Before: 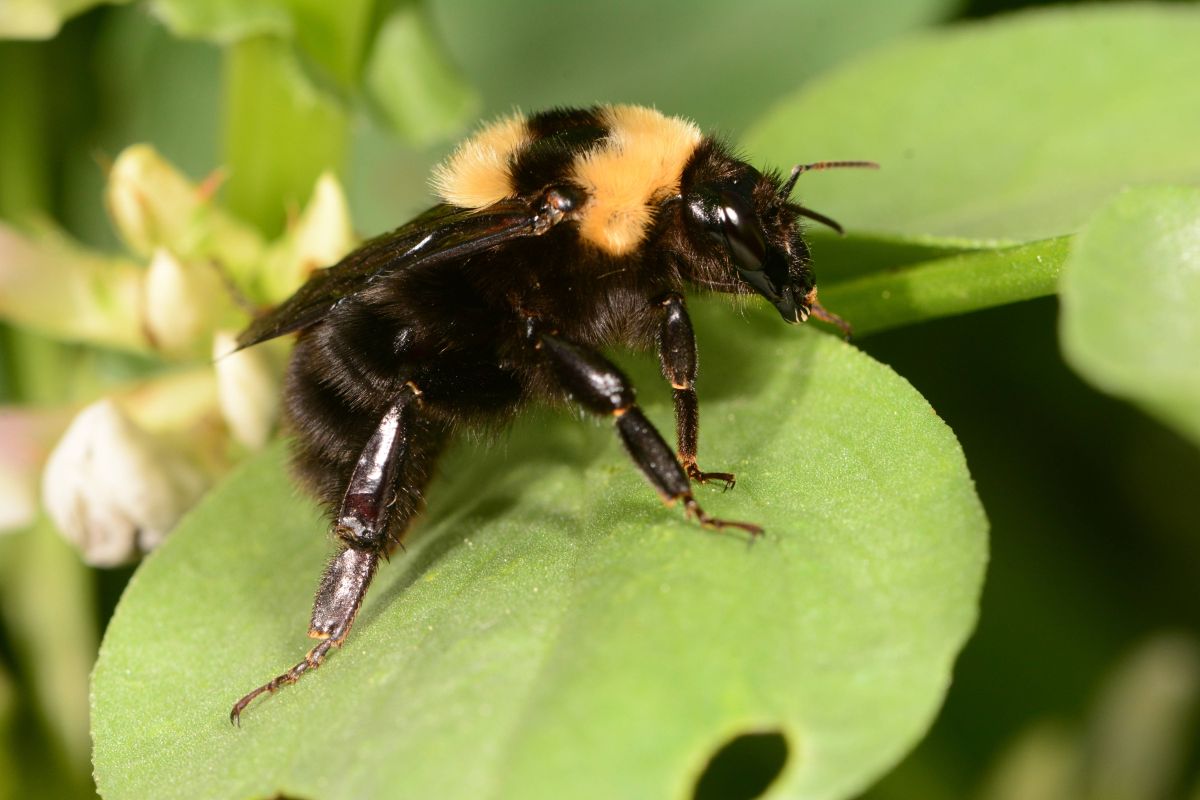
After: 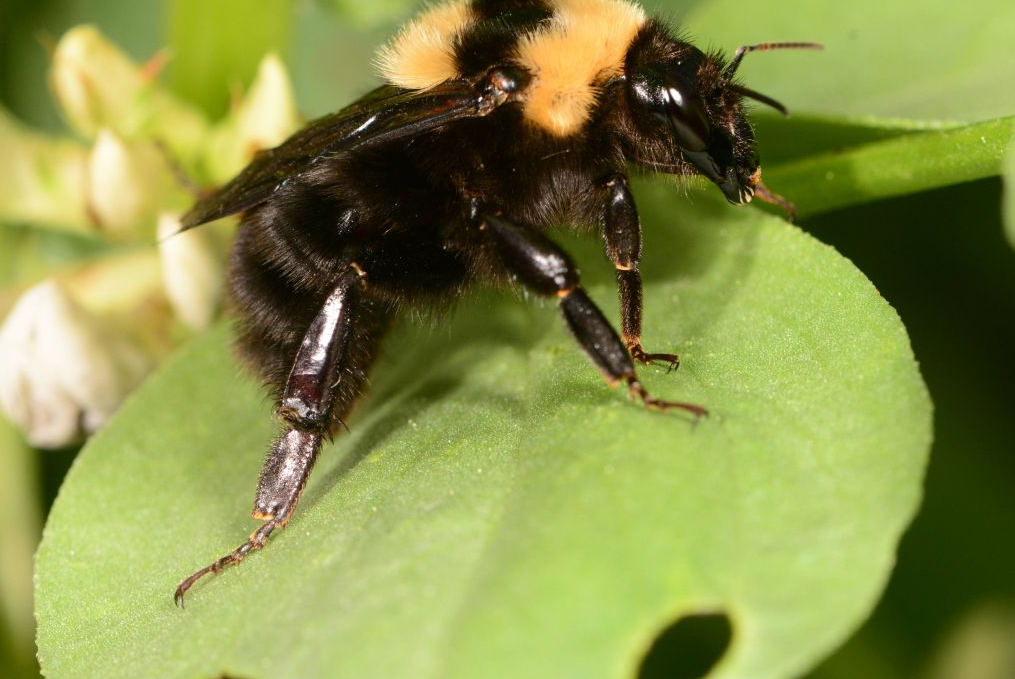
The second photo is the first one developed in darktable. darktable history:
crop and rotate: left 4.728%, top 15.087%, right 10.661%
